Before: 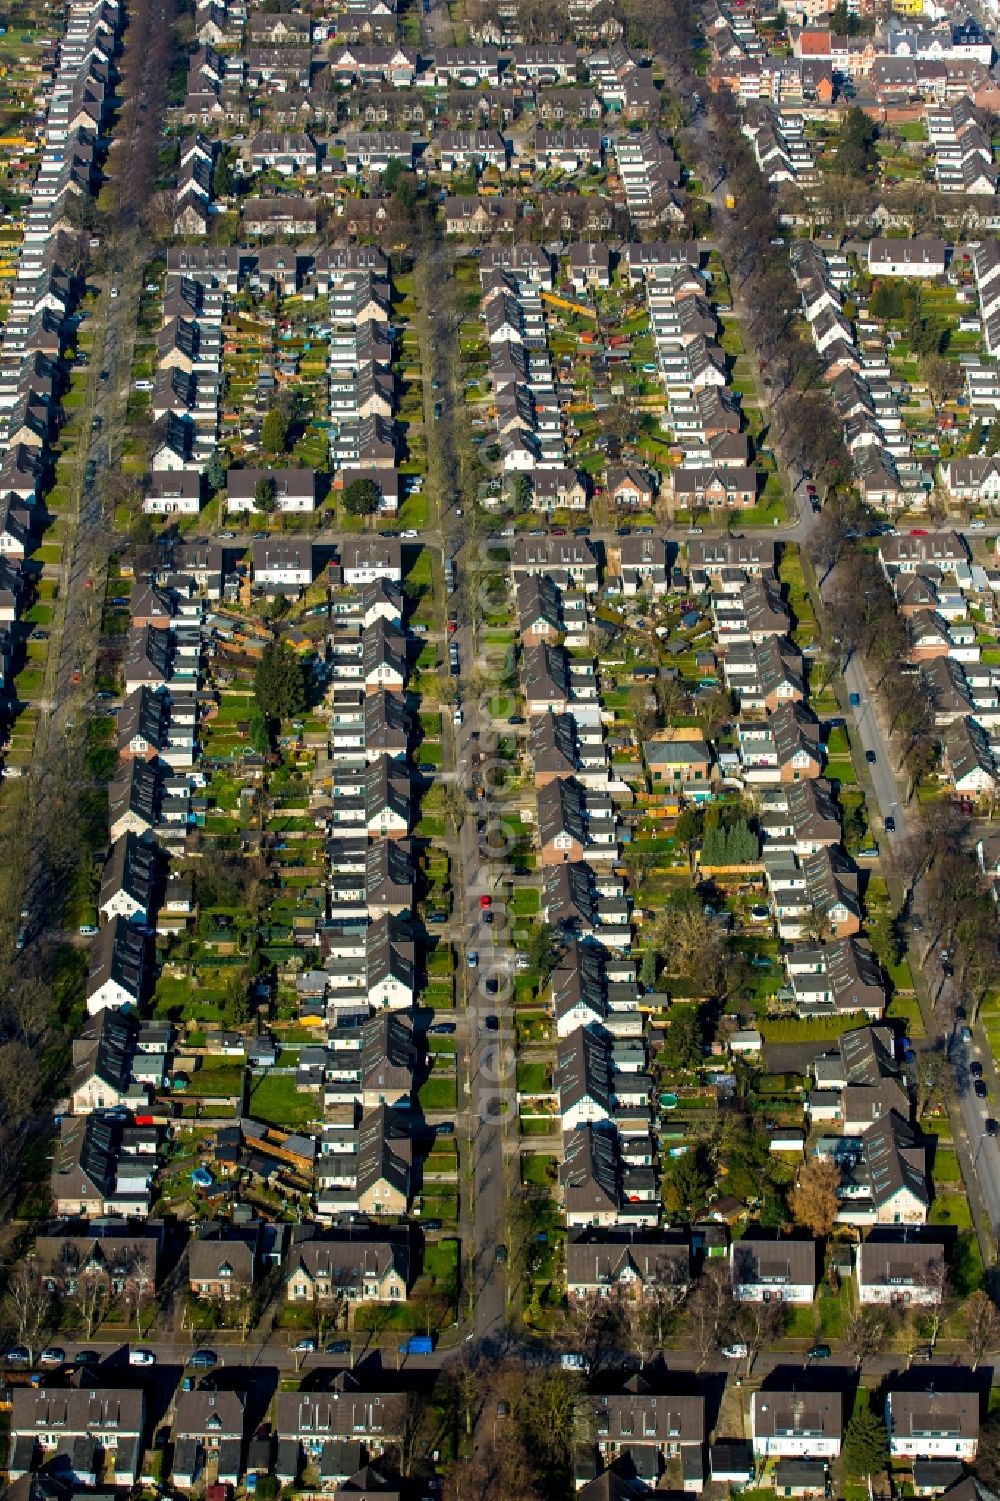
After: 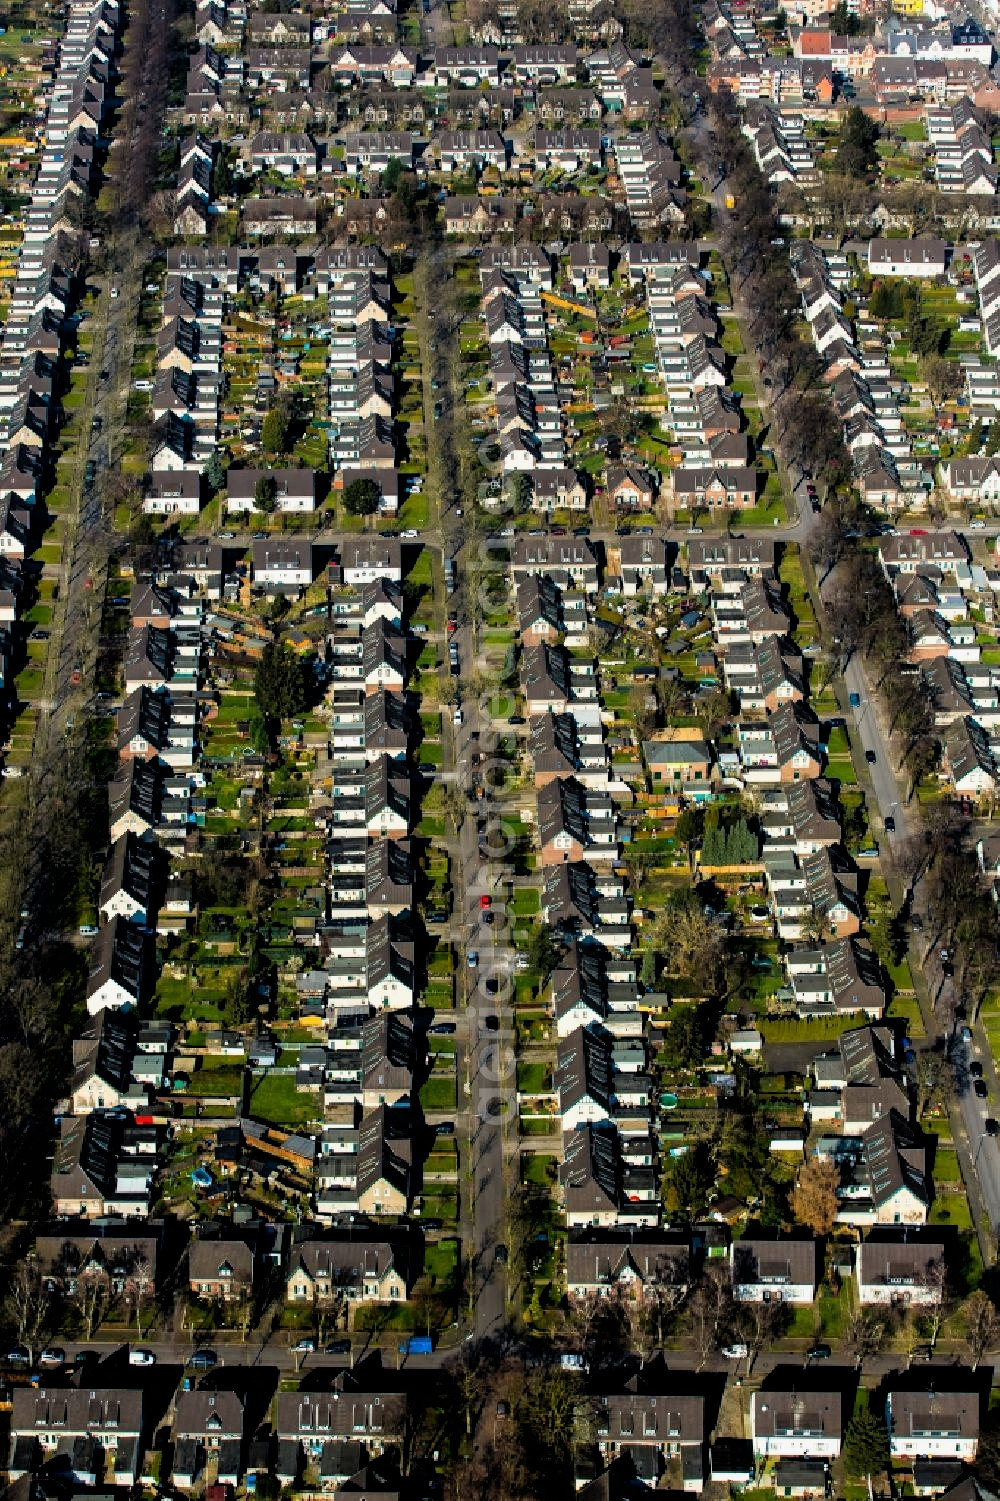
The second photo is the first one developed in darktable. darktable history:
filmic rgb: black relative exposure -4.94 EV, white relative exposure 2.84 EV, threshold 3.06 EV, hardness 3.72, preserve chrominance max RGB, enable highlight reconstruction true
